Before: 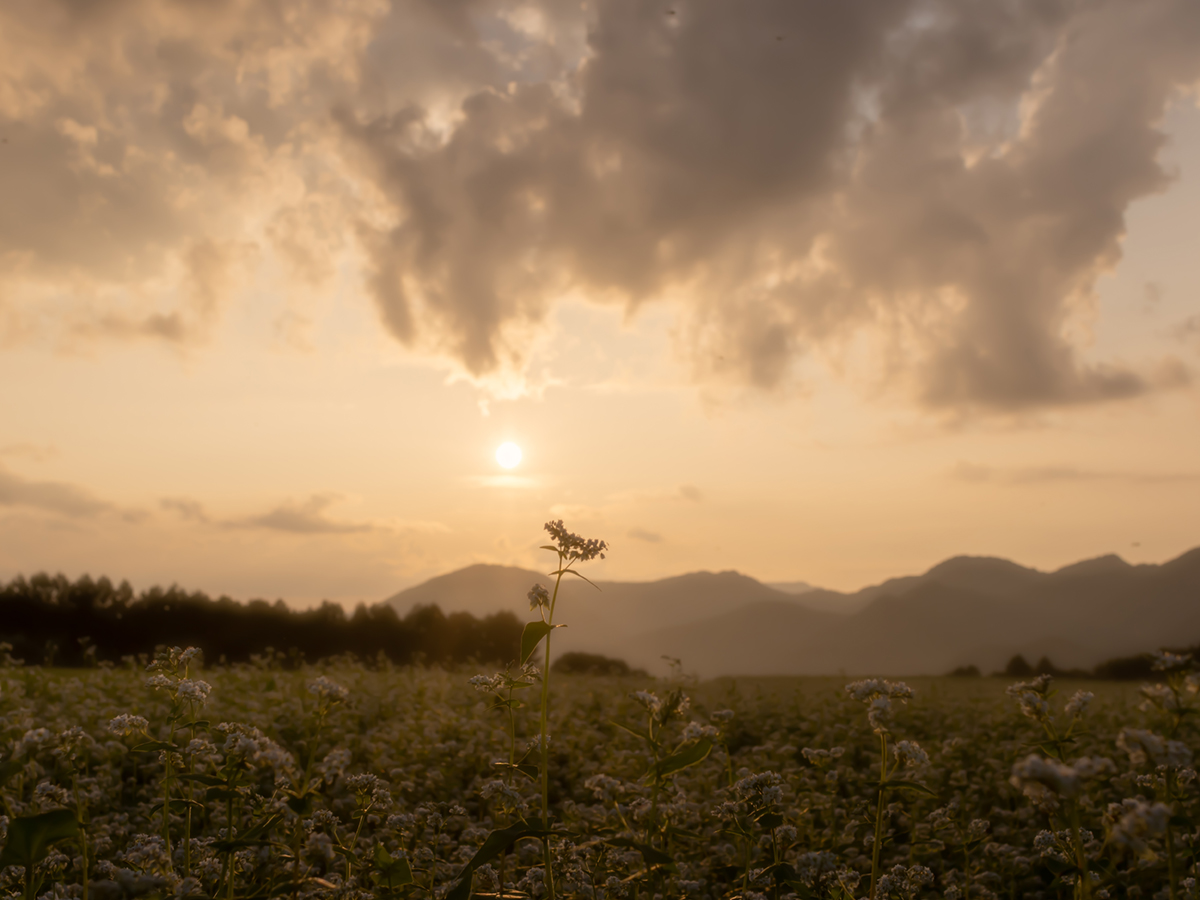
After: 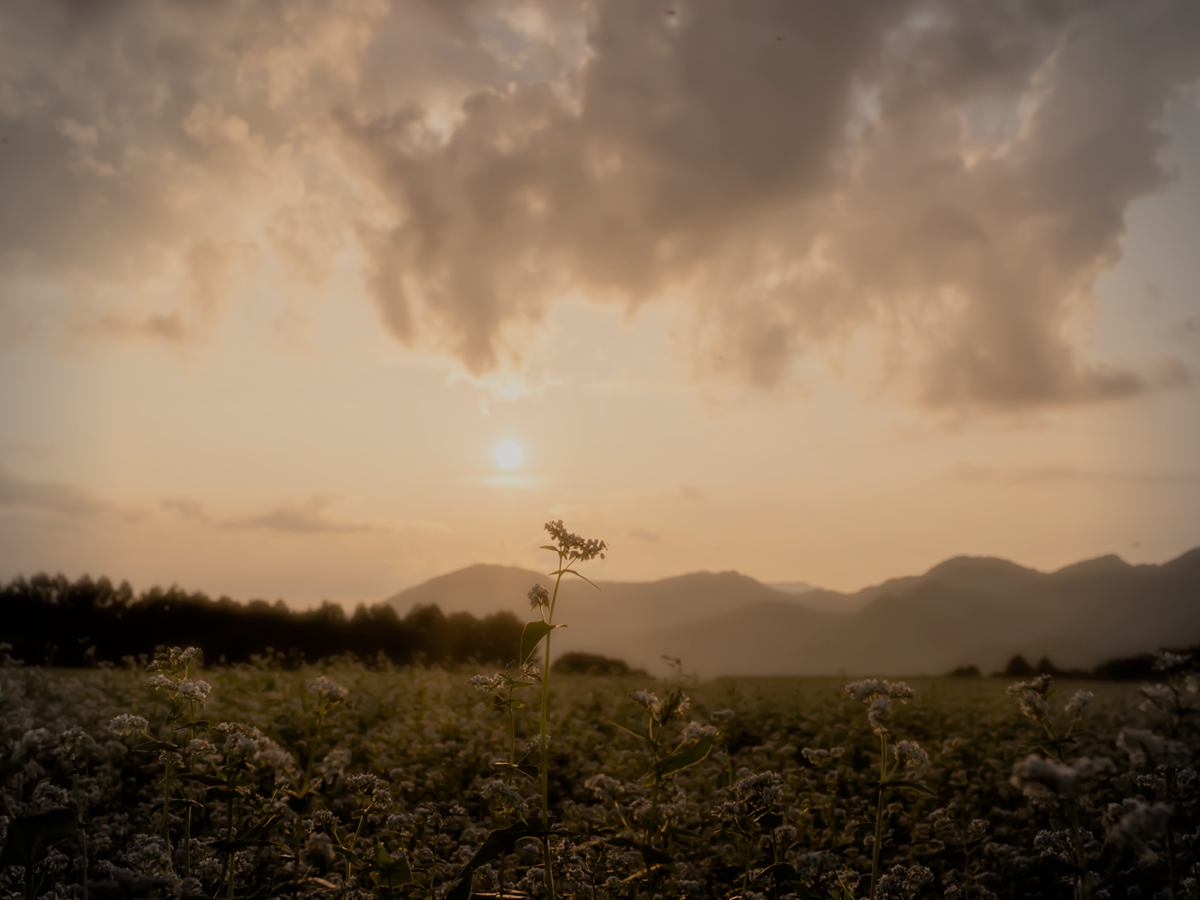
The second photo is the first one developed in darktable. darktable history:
vignetting: fall-off radius 31.48%, brightness -0.472
filmic rgb: black relative exposure -8.54 EV, white relative exposure 5.52 EV, hardness 3.39, contrast 1.016
